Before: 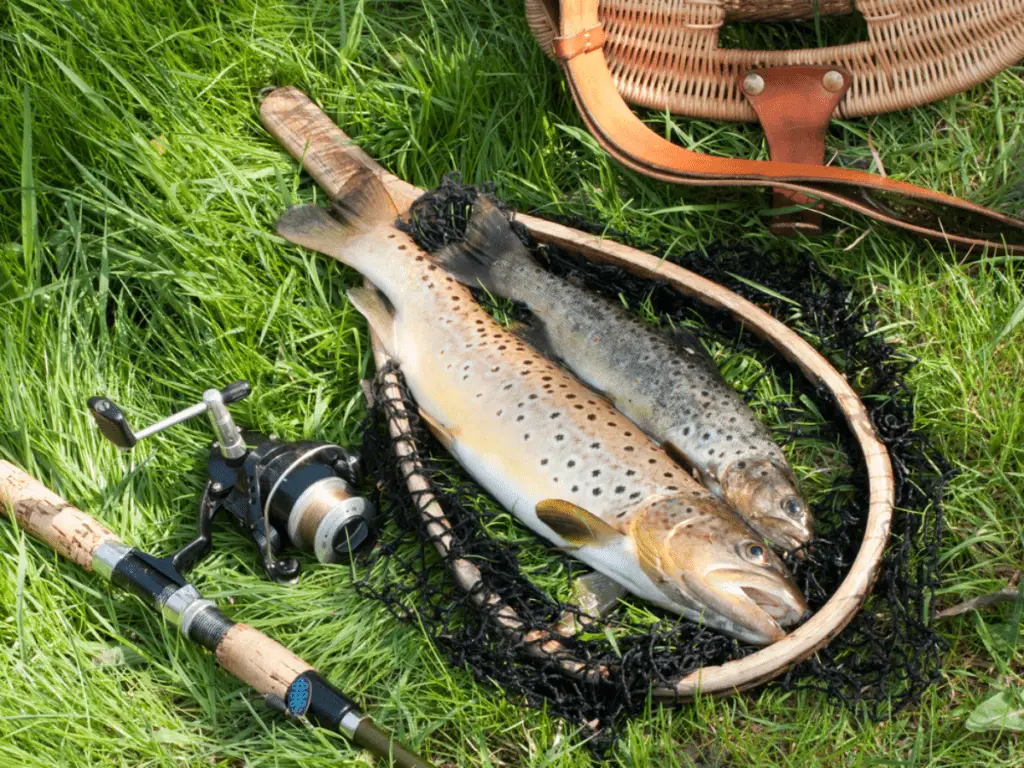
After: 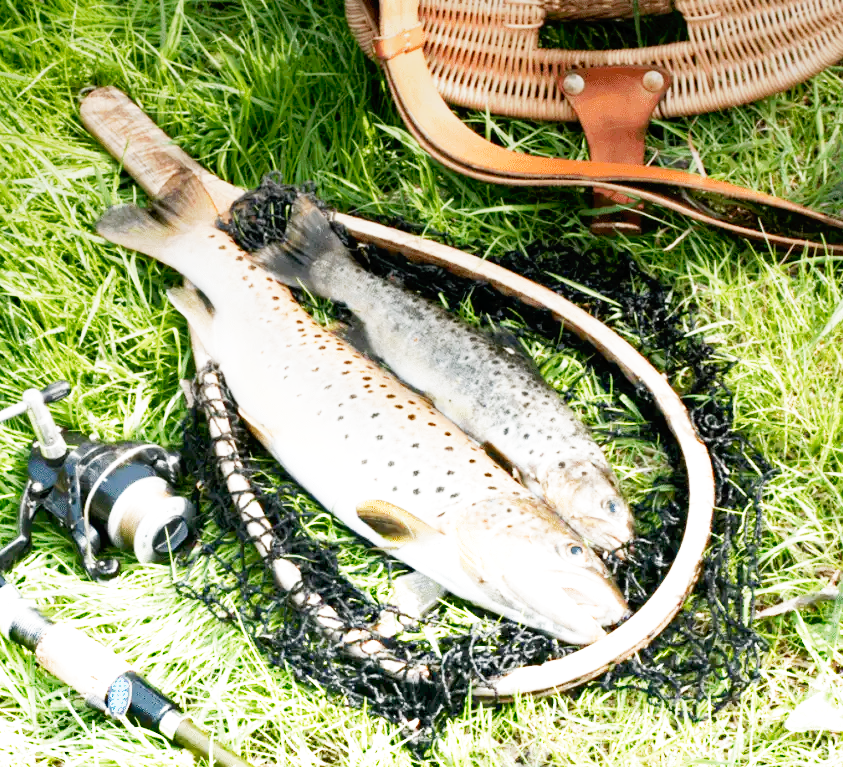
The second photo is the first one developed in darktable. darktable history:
filmic rgb: black relative exposure -16 EV, white relative exposure 5.31 EV, hardness 5.9, contrast 1.25, preserve chrominance no, color science v5 (2021)
crop: left 17.582%, bottom 0.031%
graduated density: density -3.9 EV
tone curve: curves: ch0 [(0, 0) (0.003, 0.013) (0.011, 0.017) (0.025, 0.035) (0.044, 0.093) (0.069, 0.146) (0.1, 0.179) (0.136, 0.243) (0.177, 0.294) (0.224, 0.332) (0.277, 0.412) (0.335, 0.454) (0.399, 0.531) (0.468, 0.611) (0.543, 0.669) (0.623, 0.738) (0.709, 0.823) (0.801, 0.881) (0.898, 0.951) (1, 1)], preserve colors none
shadows and highlights: soften with gaussian
